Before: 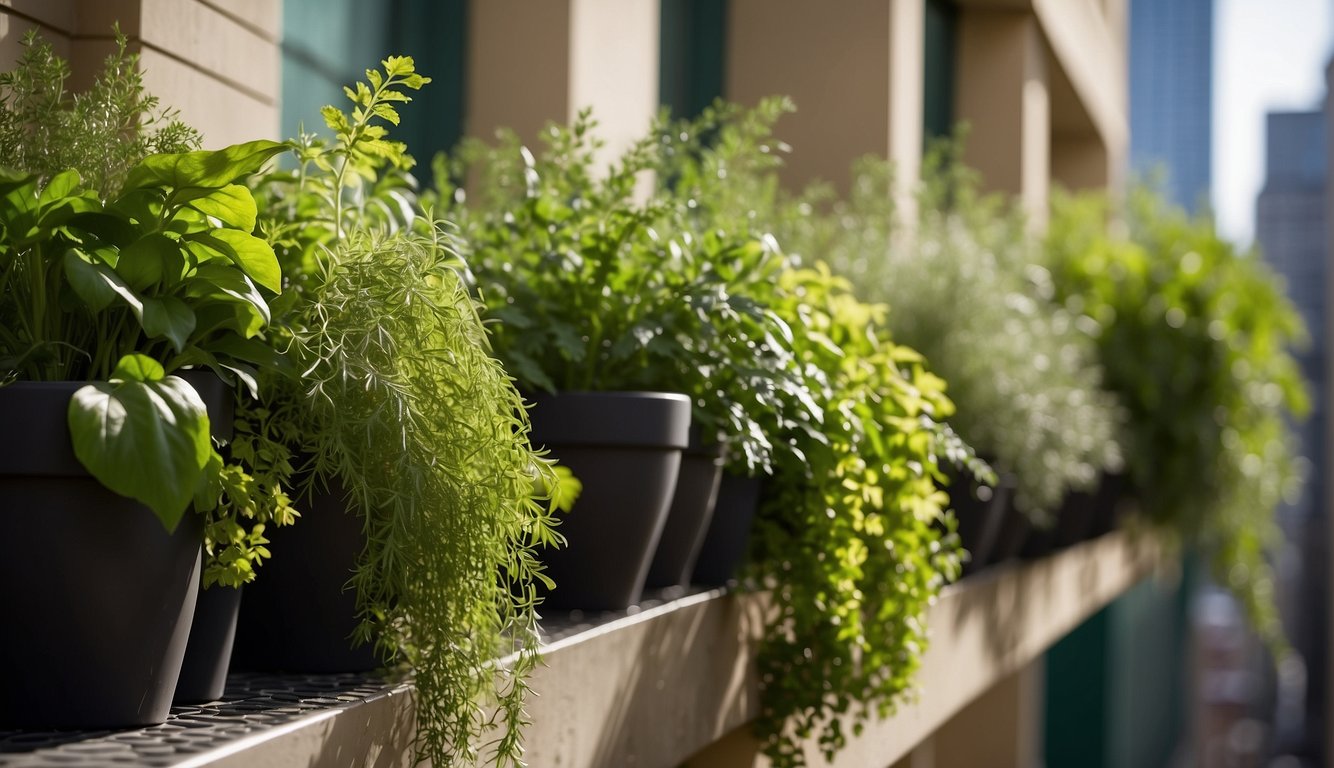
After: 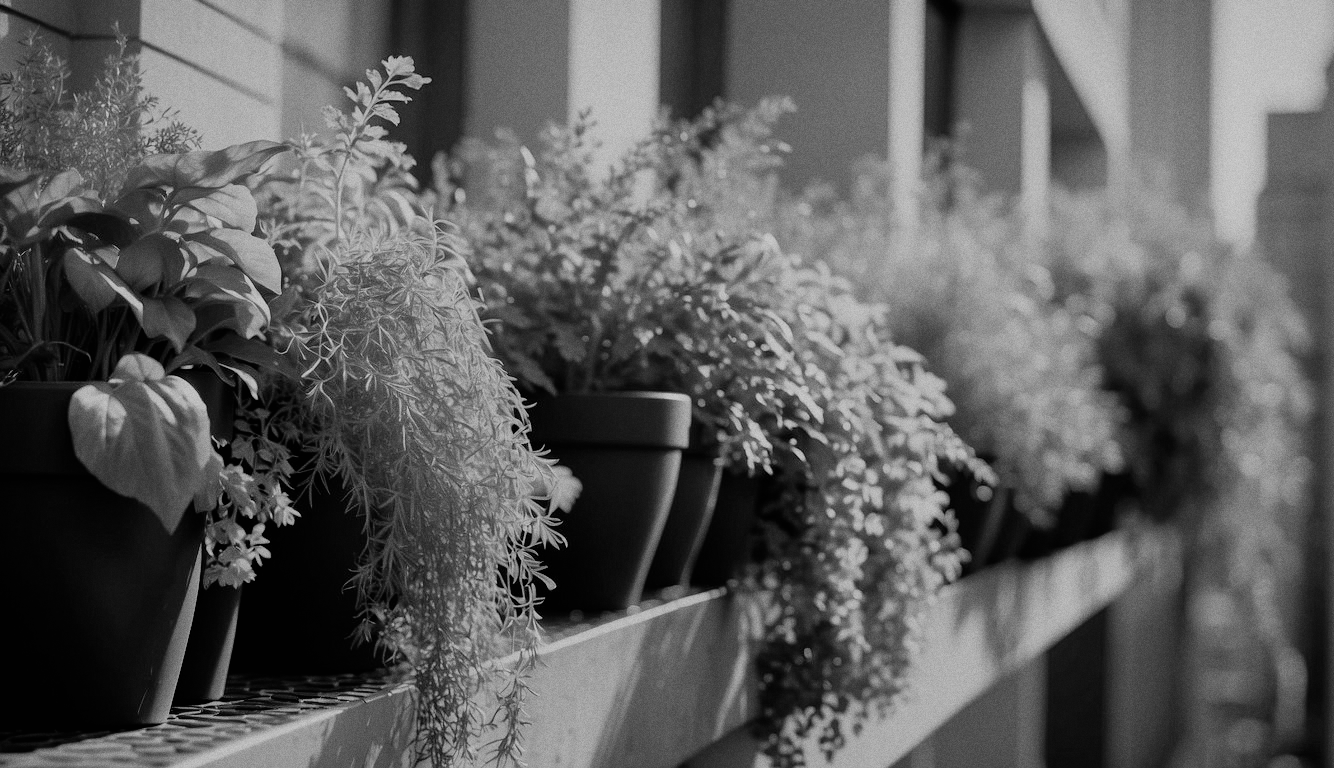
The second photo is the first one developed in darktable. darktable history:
shadows and highlights: on, module defaults
grain: coarseness 0.09 ISO
filmic rgb: black relative exposure -7.32 EV, white relative exposure 5.09 EV, hardness 3.2
monochrome: on, module defaults
color correction: highlights a* 6.27, highlights b* 8.19, shadows a* 5.94, shadows b* 7.23, saturation 0.9
